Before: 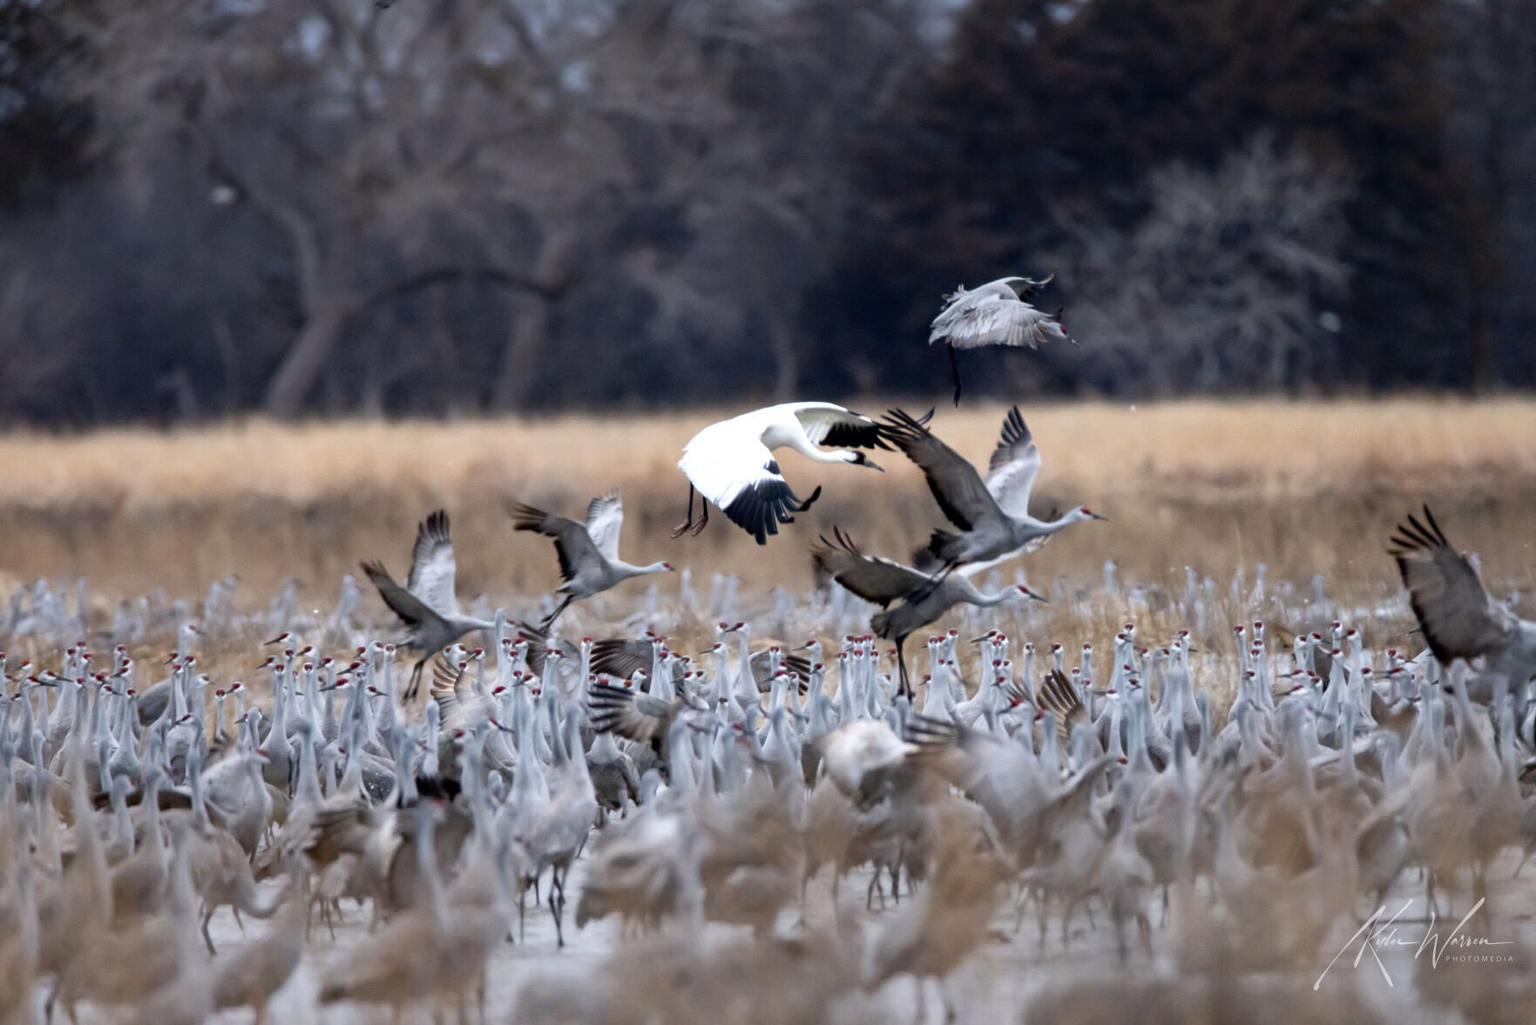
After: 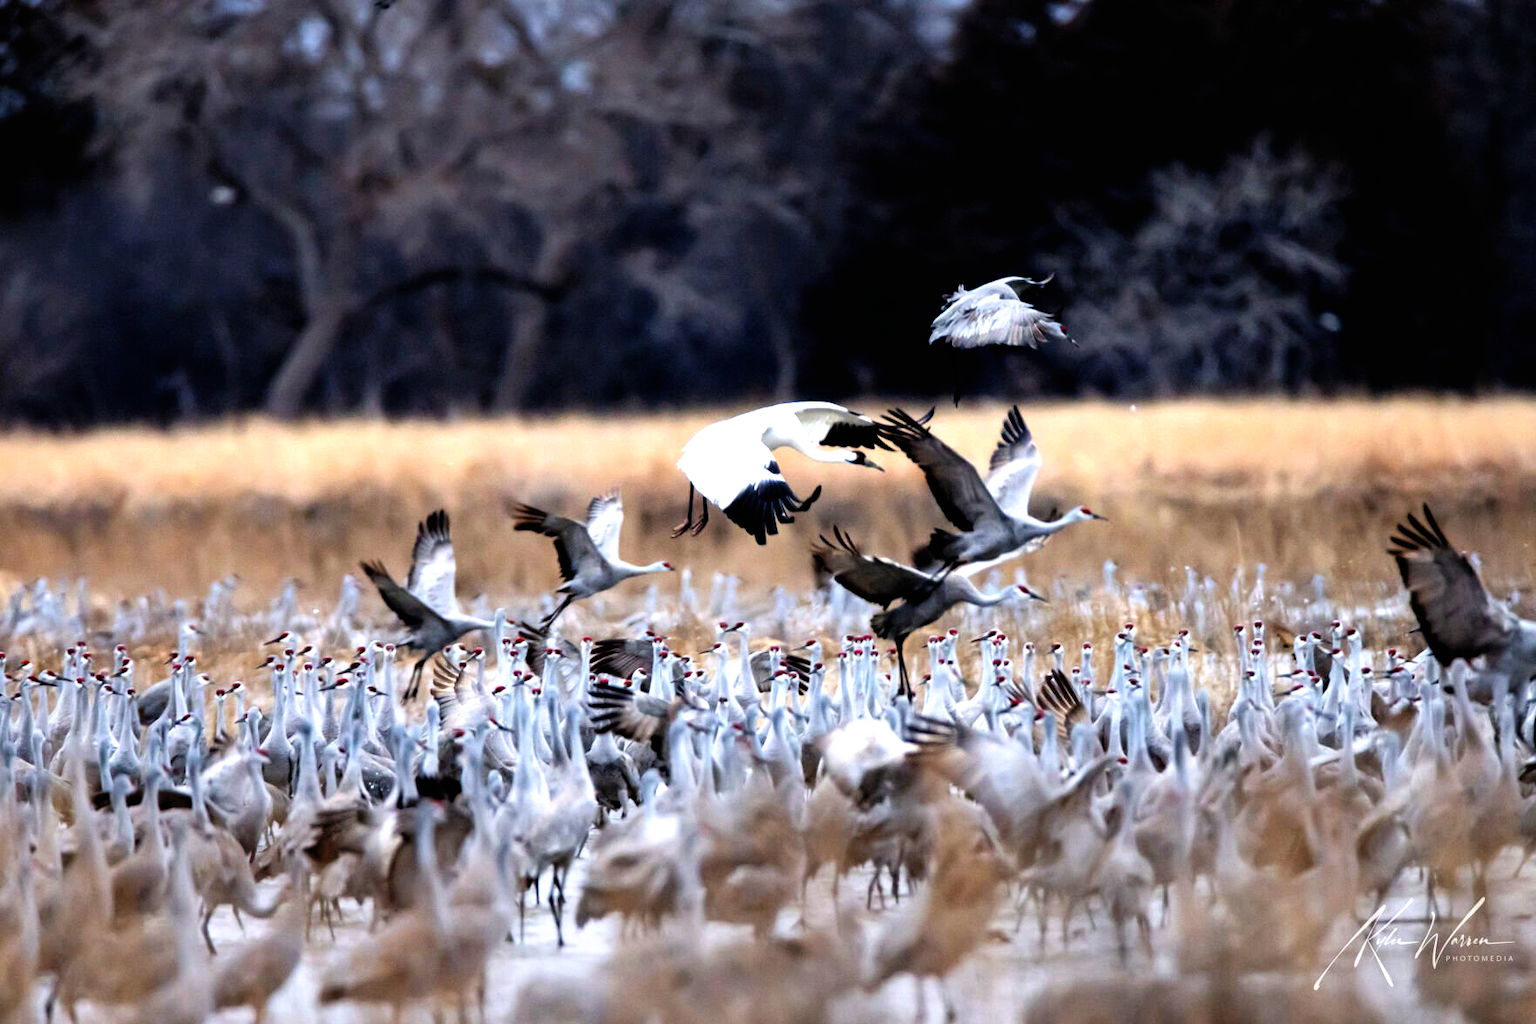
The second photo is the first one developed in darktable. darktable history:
filmic rgb: black relative exposure -8.2 EV, white relative exposure 2.2 EV, threshold 3 EV, hardness 7.11, latitude 85.74%, contrast 1.696, highlights saturation mix -4%, shadows ↔ highlights balance -2.69%, preserve chrominance no, color science v5 (2021), contrast in shadows safe, contrast in highlights safe, enable highlight reconstruction true
contrast brightness saturation: brightness 0.09, saturation 0.19
